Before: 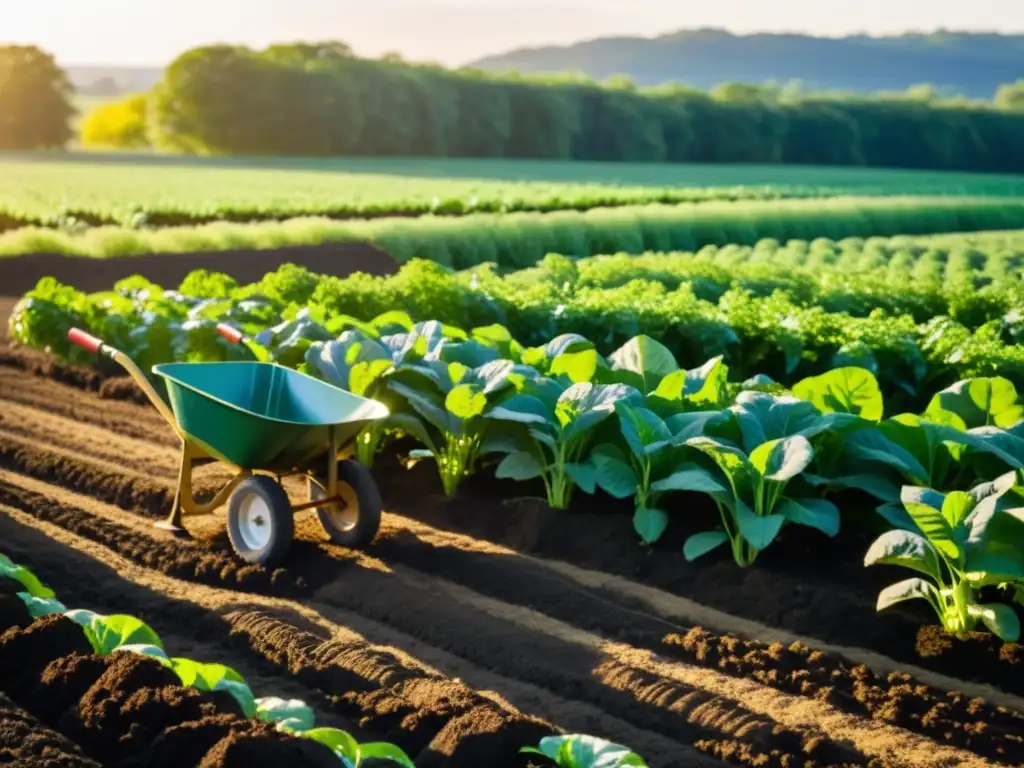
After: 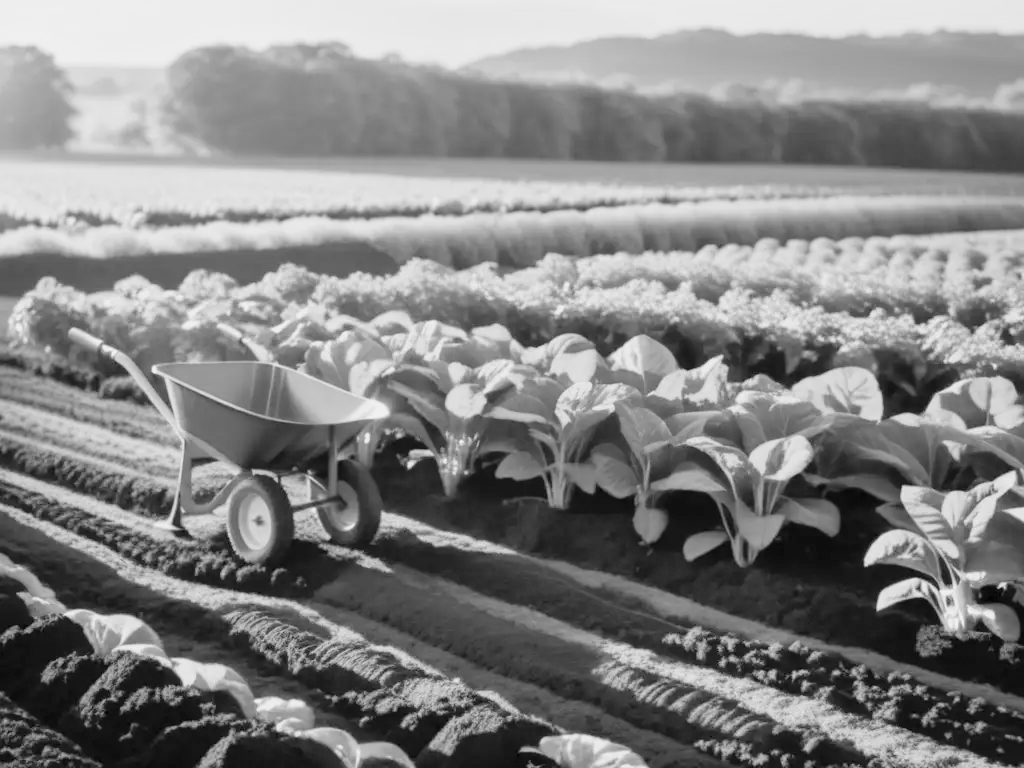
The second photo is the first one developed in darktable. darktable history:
monochrome: a 73.58, b 64.21
global tonemap: drago (0.7, 100)
